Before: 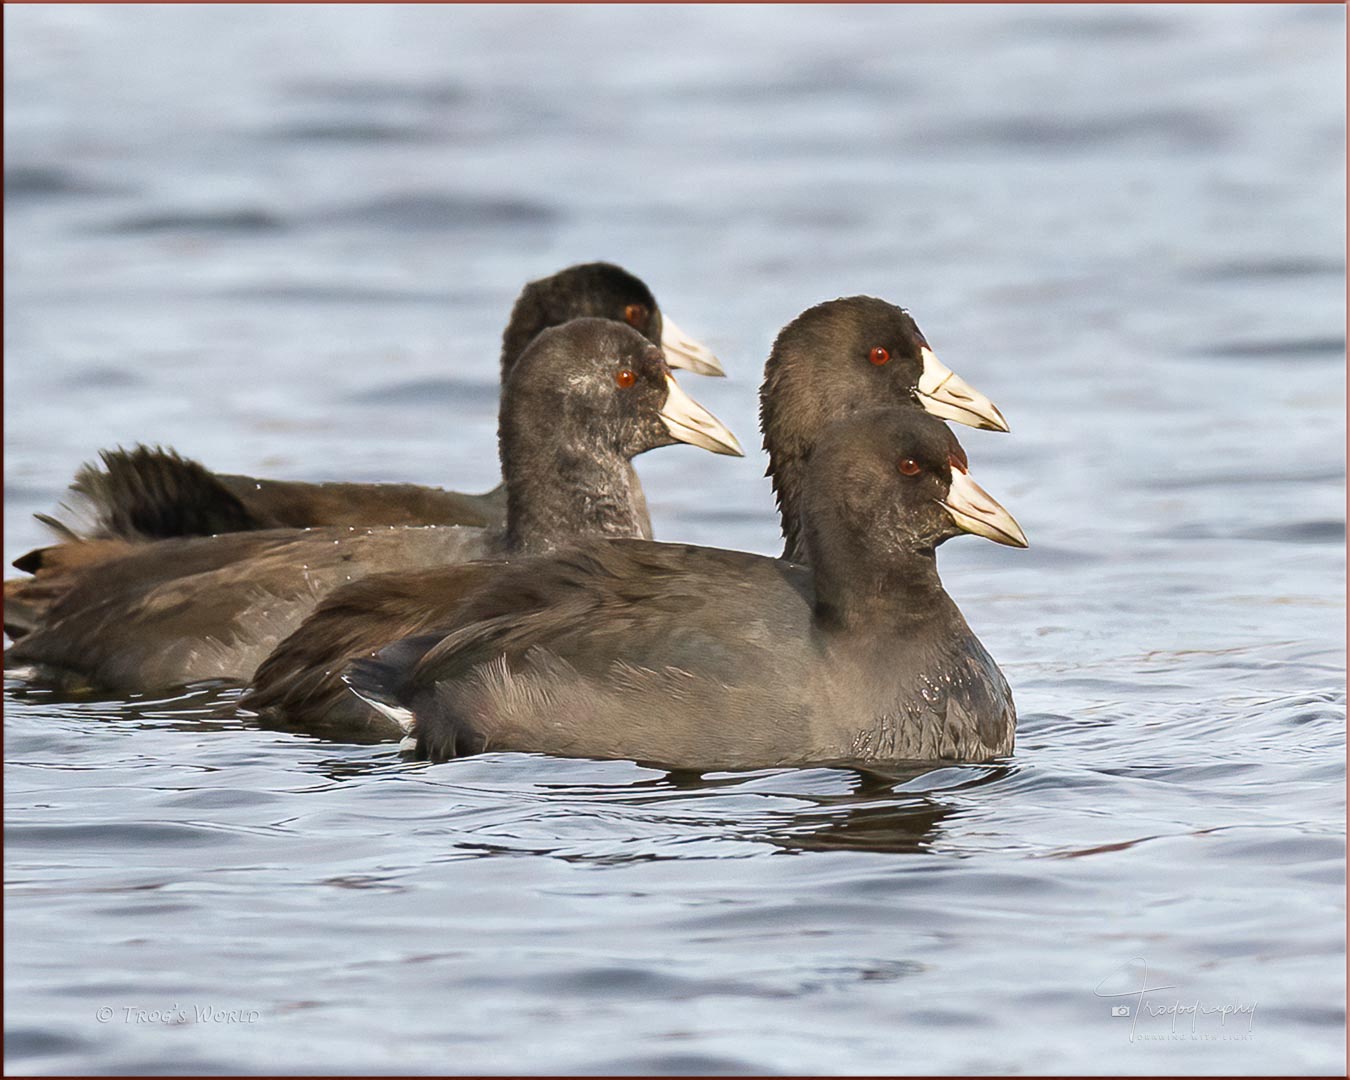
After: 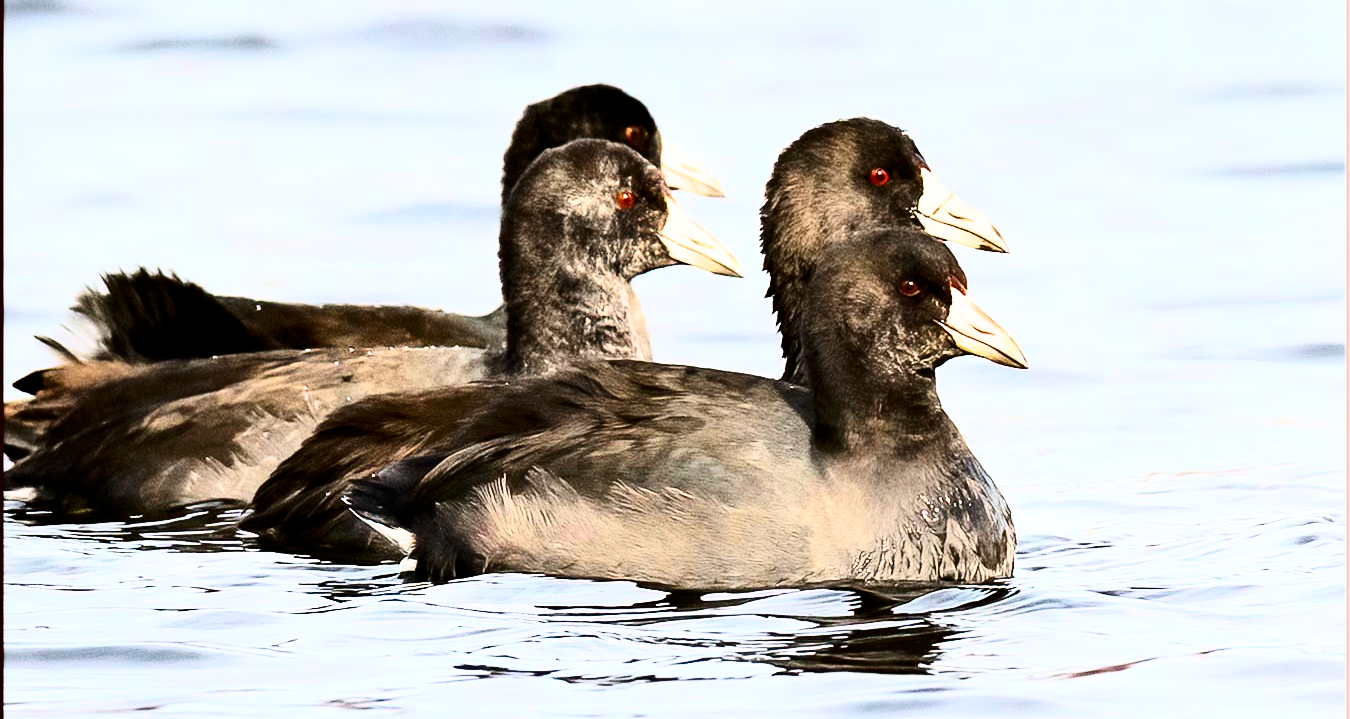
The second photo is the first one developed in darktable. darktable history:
contrast brightness saturation: contrast 0.41, brightness 0.049, saturation 0.251
filmic rgb: black relative exposure -16 EV, white relative exposure 6.27 EV, hardness 5.11, contrast 1.356
crop: top 16.649%, bottom 16.74%
tone equalizer: -8 EV -0.729 EV, -7 EV -0.707 EV, -6 EV -0.627 EV, -5 EV -0.368 EV, -3 EV 0.374 EV, -2 EV 0.6 EV, -1 EV 0.679 EV, +0 EV 0.731 EV
